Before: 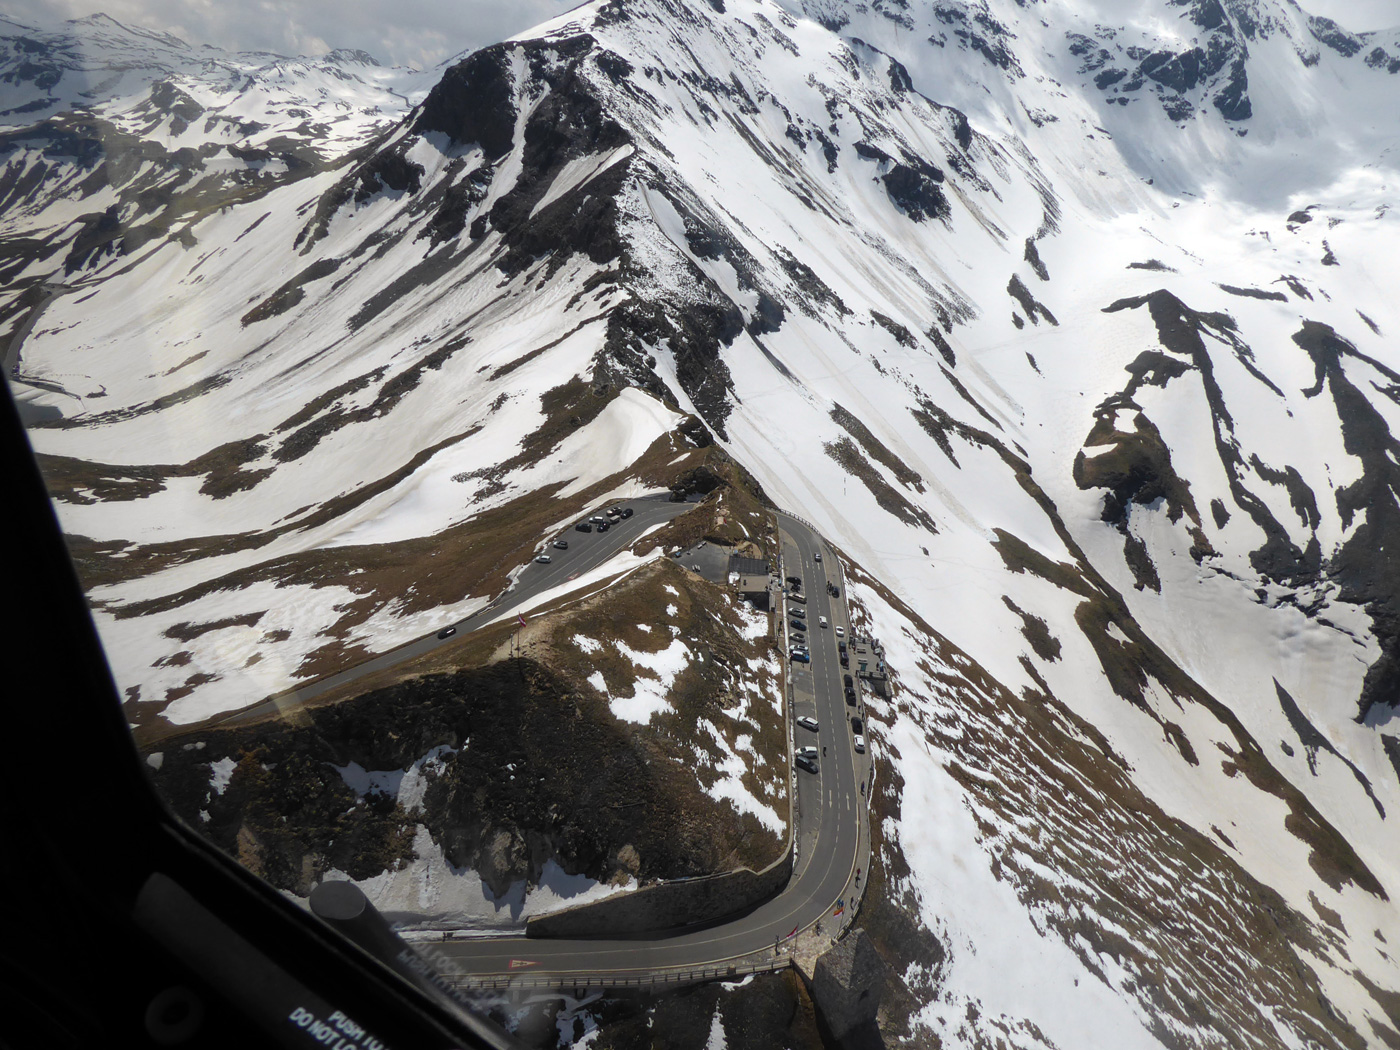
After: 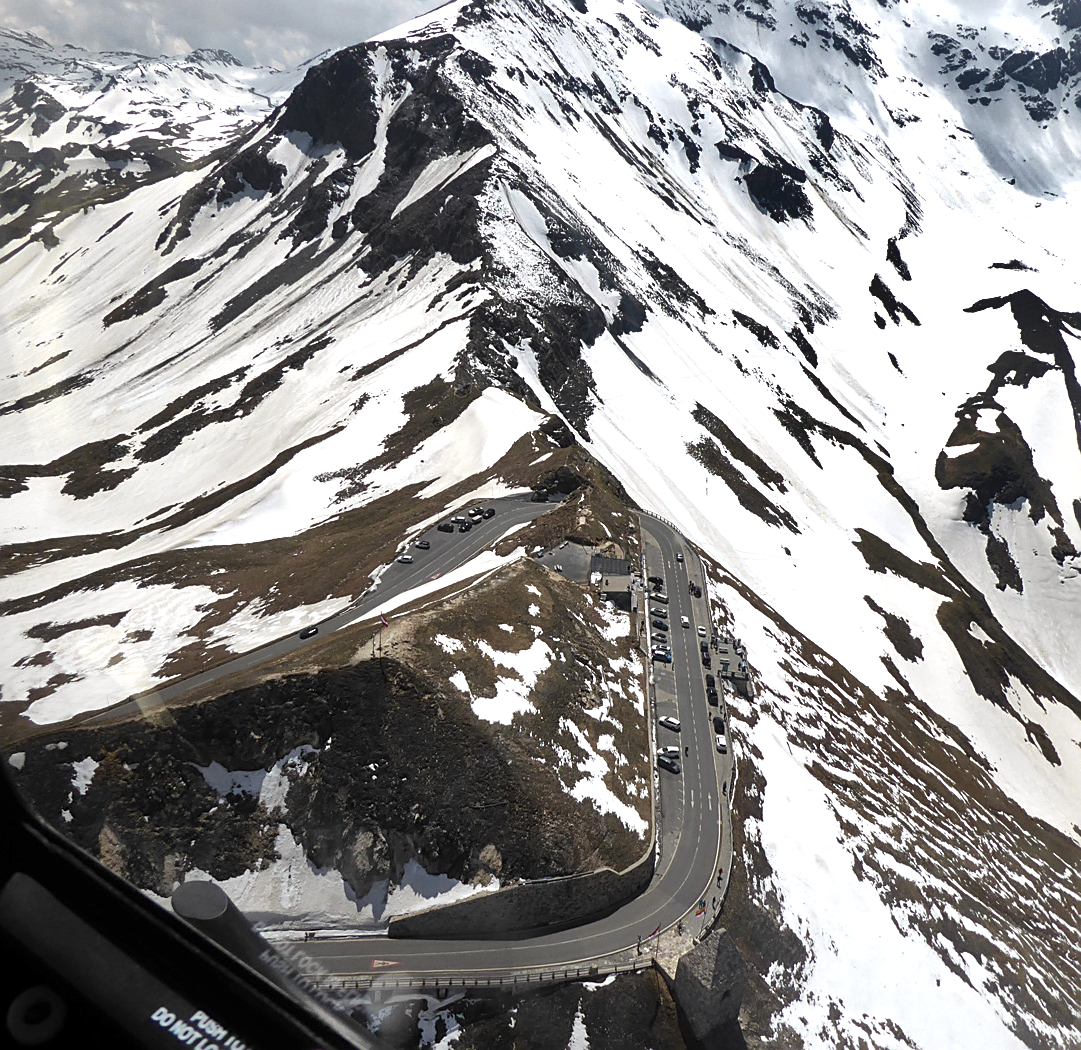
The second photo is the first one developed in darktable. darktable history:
shadows and highlights: shadows 43.61, white point adjustment -1.61, soften with gaussian
exposure: exposure 0.611 EV, compensate highlight preservation false
sharpen: on, module defaults
crop: left 9.874%, right 12.855%
contrast brightness saturation: contrast 0.064, brightness -0.007, saturation -0.23
